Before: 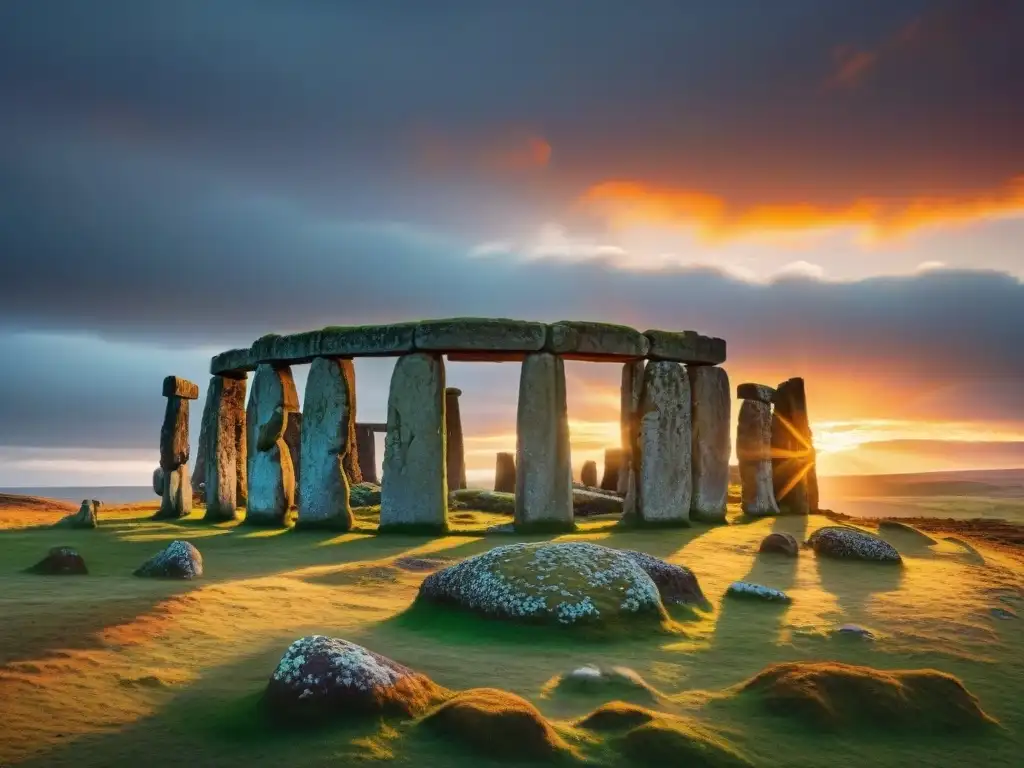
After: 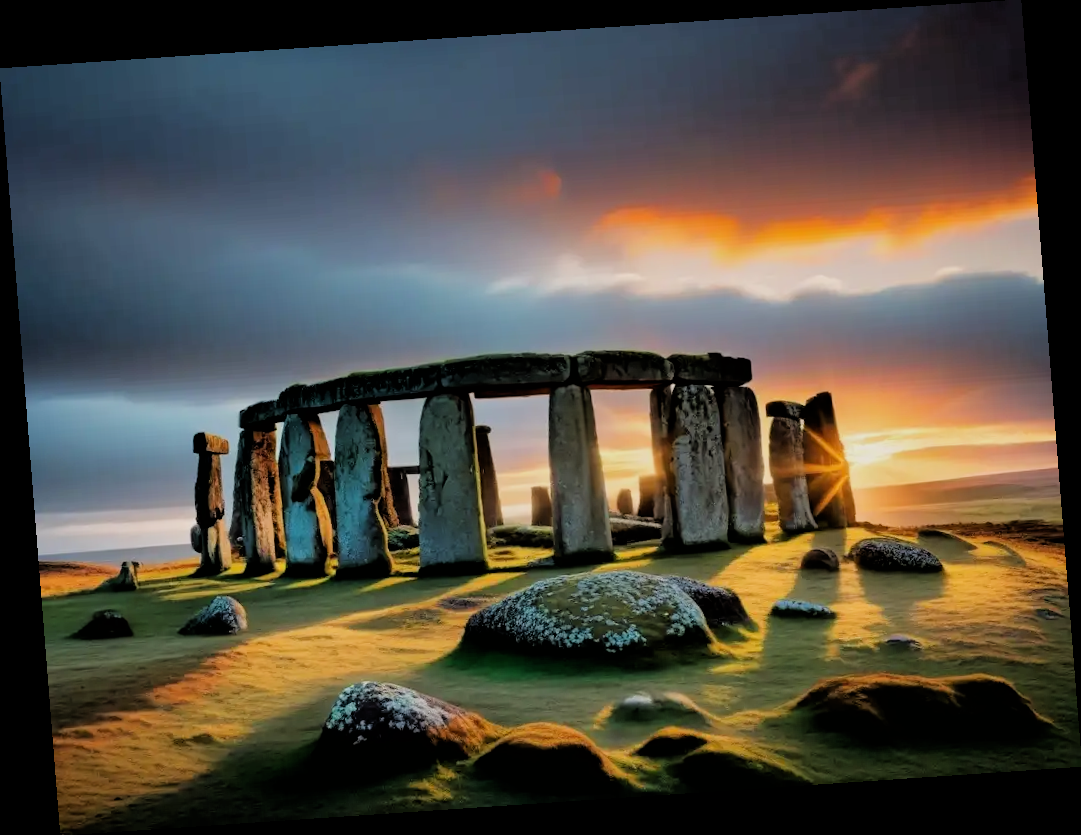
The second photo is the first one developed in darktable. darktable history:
rotate and perspective: rotation -4.2°, shear 0.006, automatic cropping off
filmic rgb: black relative exposure -3.31 EV, white relative exposure 3.45 EV, hardness 2.36, contrast 1.103
